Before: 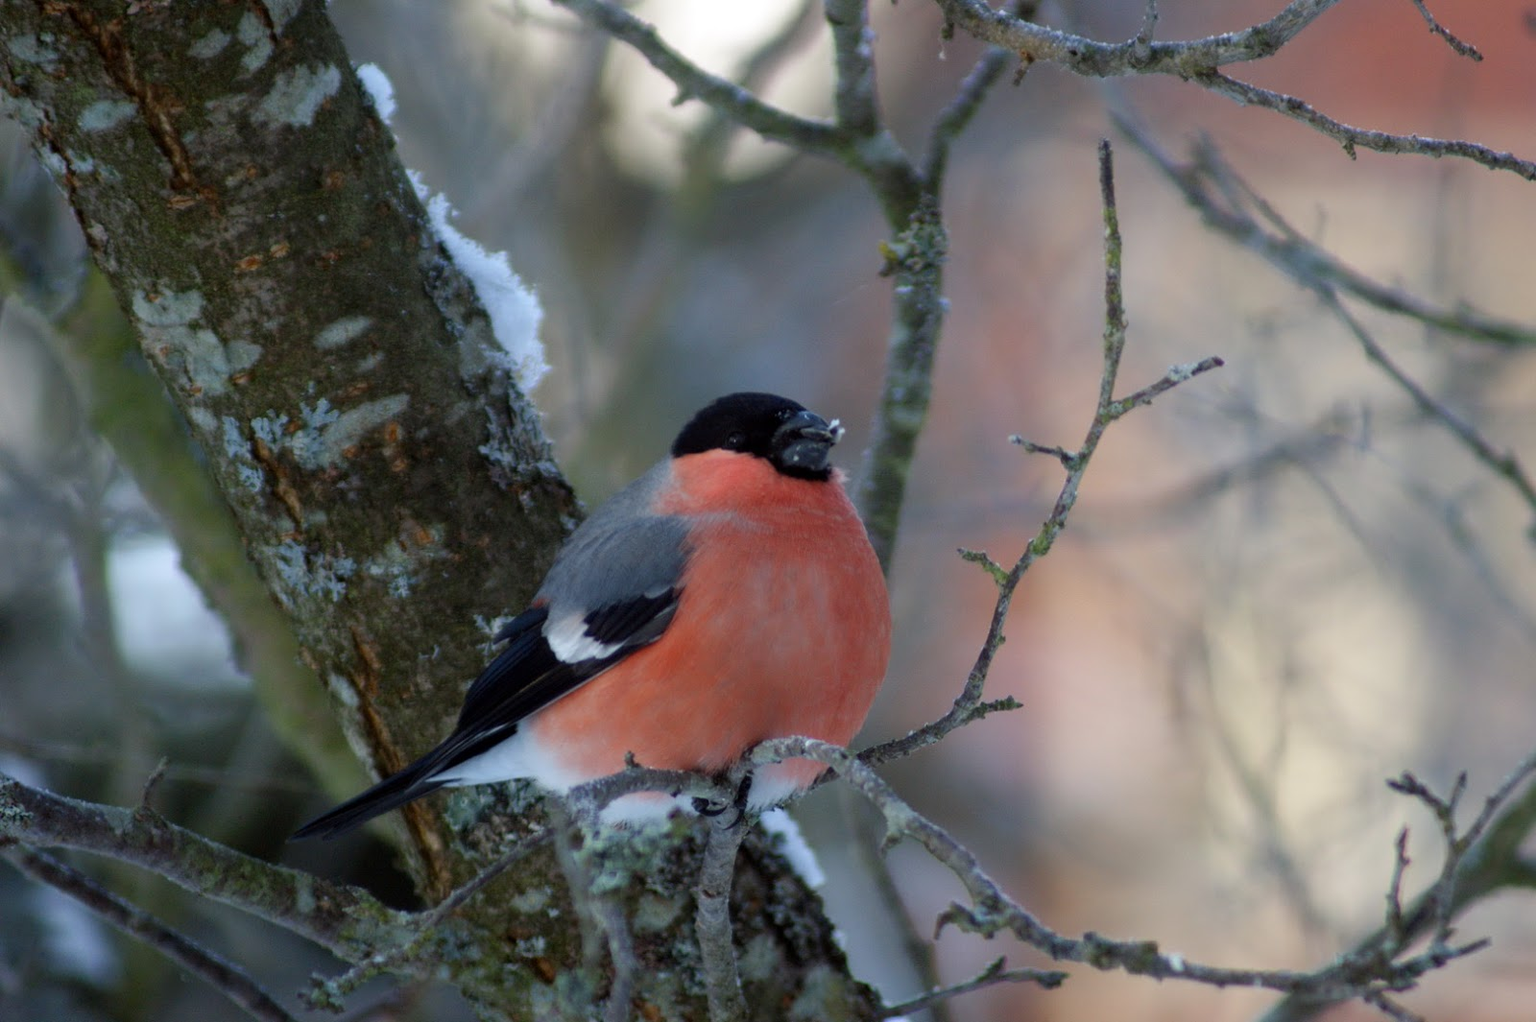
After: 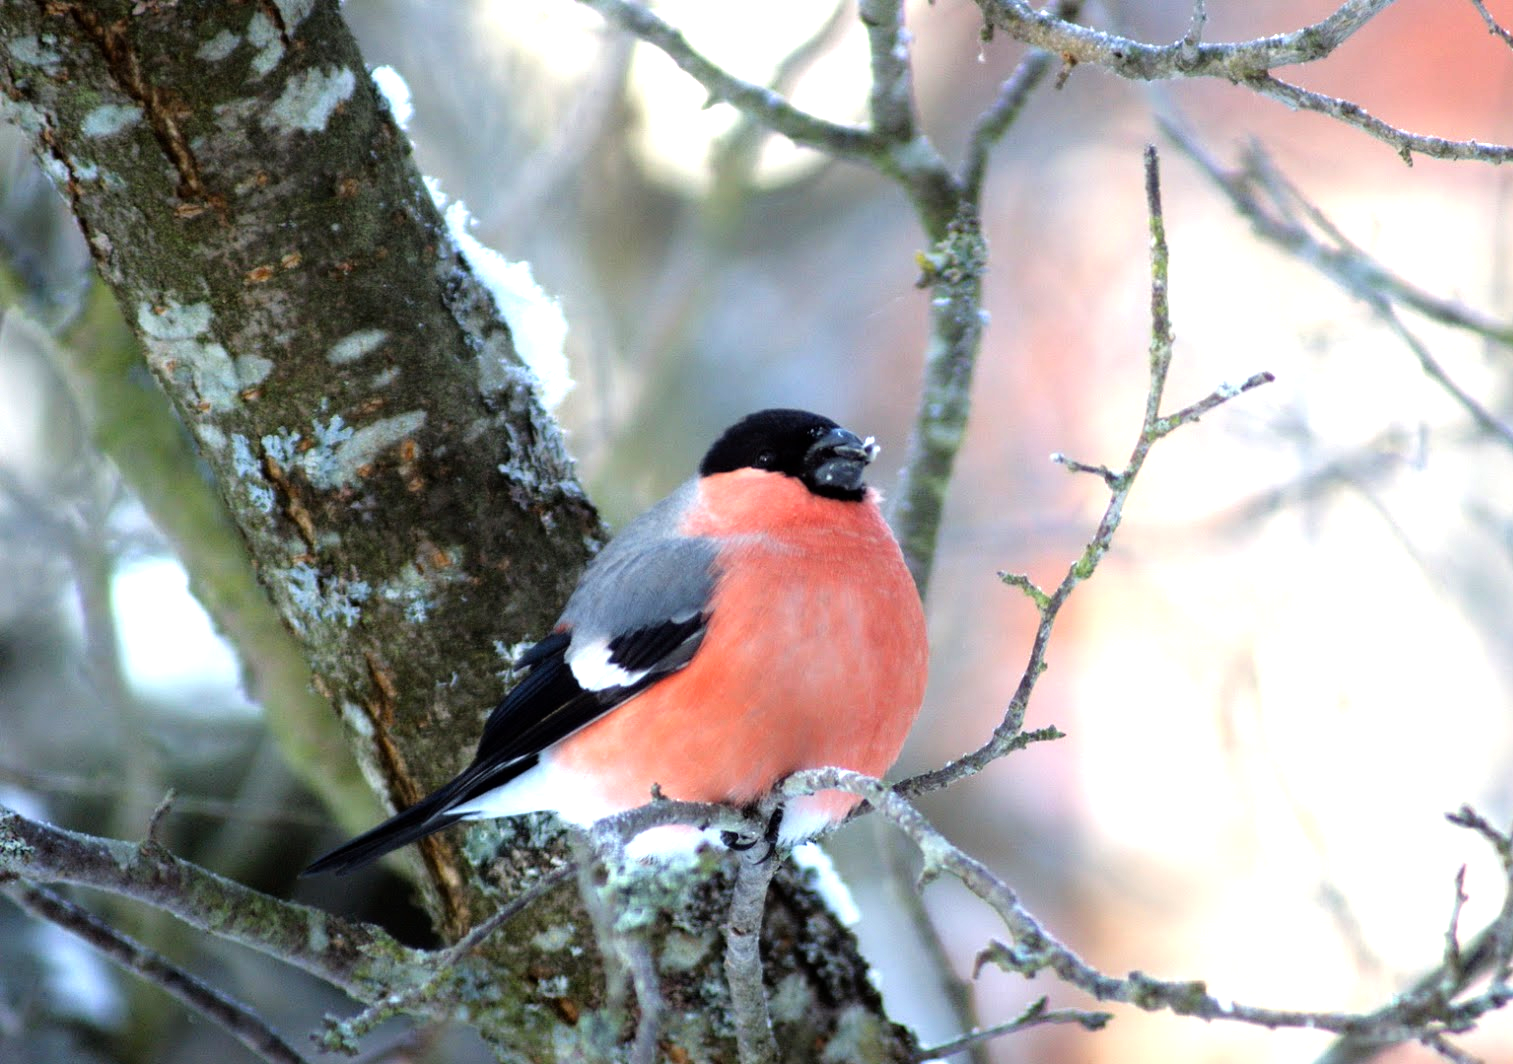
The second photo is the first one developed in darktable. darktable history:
exposure: exposure 0.611 EV, compensate highlight preservation false
tone equalizer: -8 EV -1.1 EV, -7 EV -1.02 EV, -6 EV -0.902 EV, -5 EV -0.57 EV, -3 EV 0.572 EV, -2 EV 0.874 EV, -1 EV 0.985 EV, +0 EV 1.06 EV
crop and rotate: left 0%, right 5.395%
